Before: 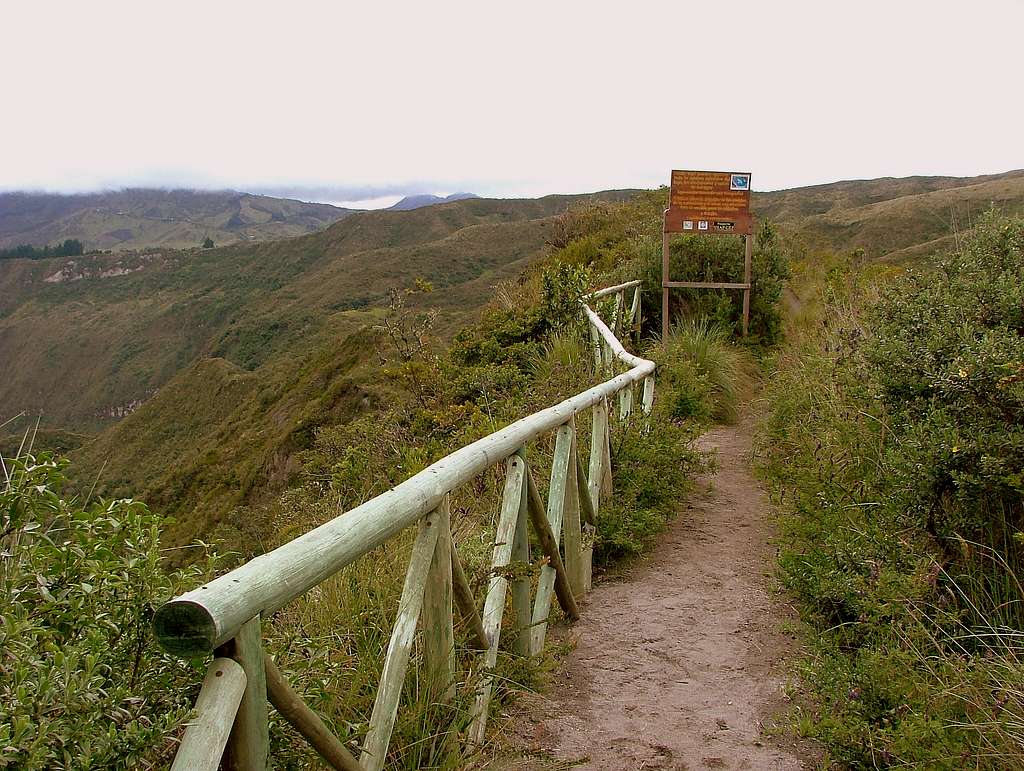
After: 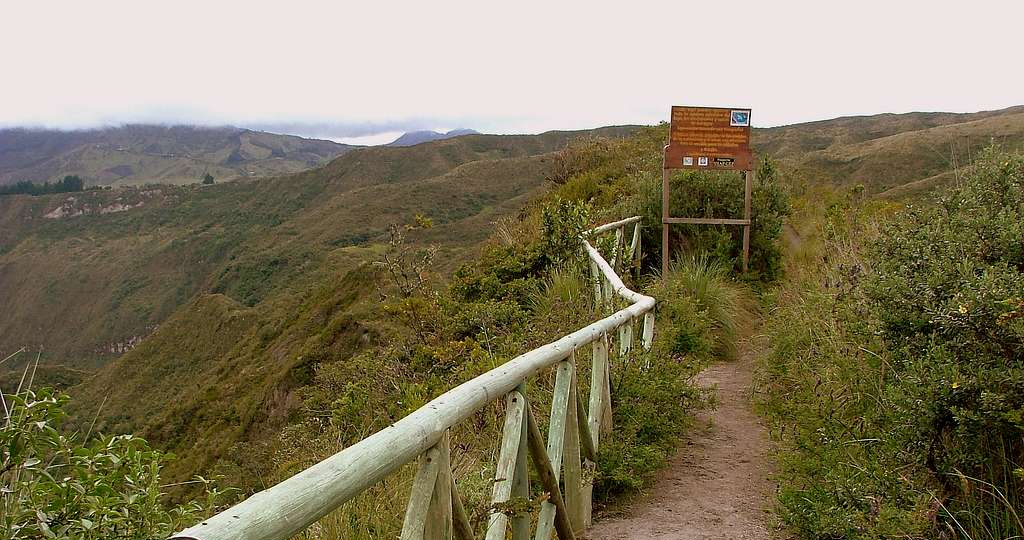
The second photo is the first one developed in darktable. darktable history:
crop and rotate: top 8.412%, bottom 21.454%
